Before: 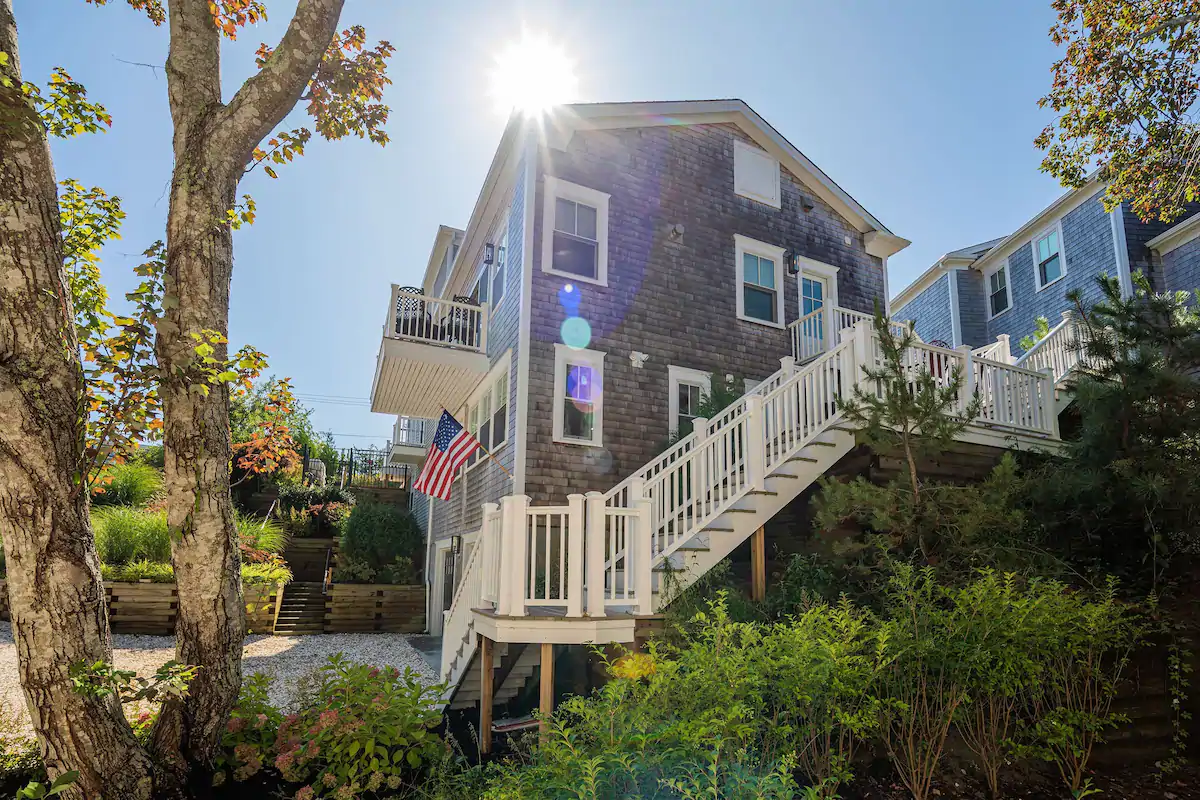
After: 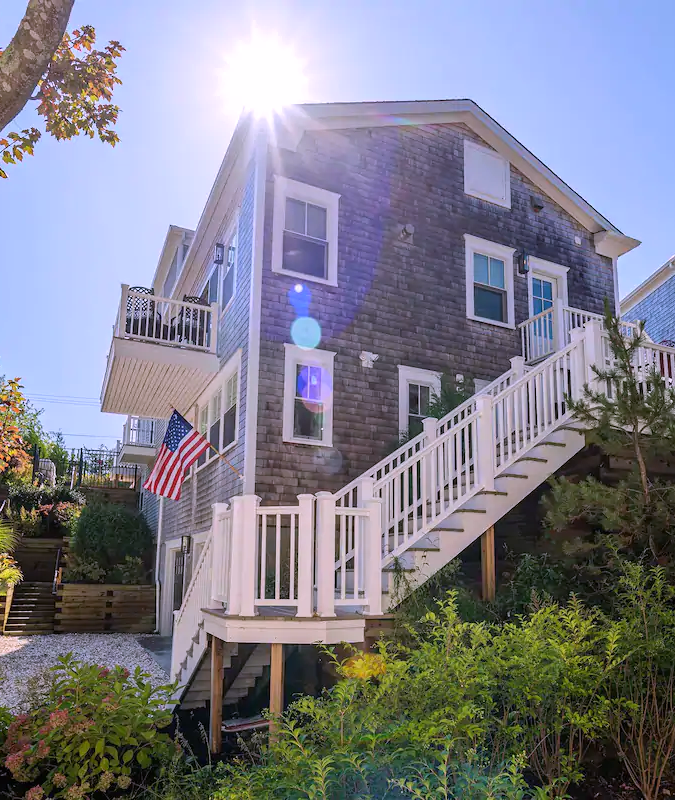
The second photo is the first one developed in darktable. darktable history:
crop and rotate: left 22.516%, right 21.234%
white balance: red 1.042, blue 1.17
